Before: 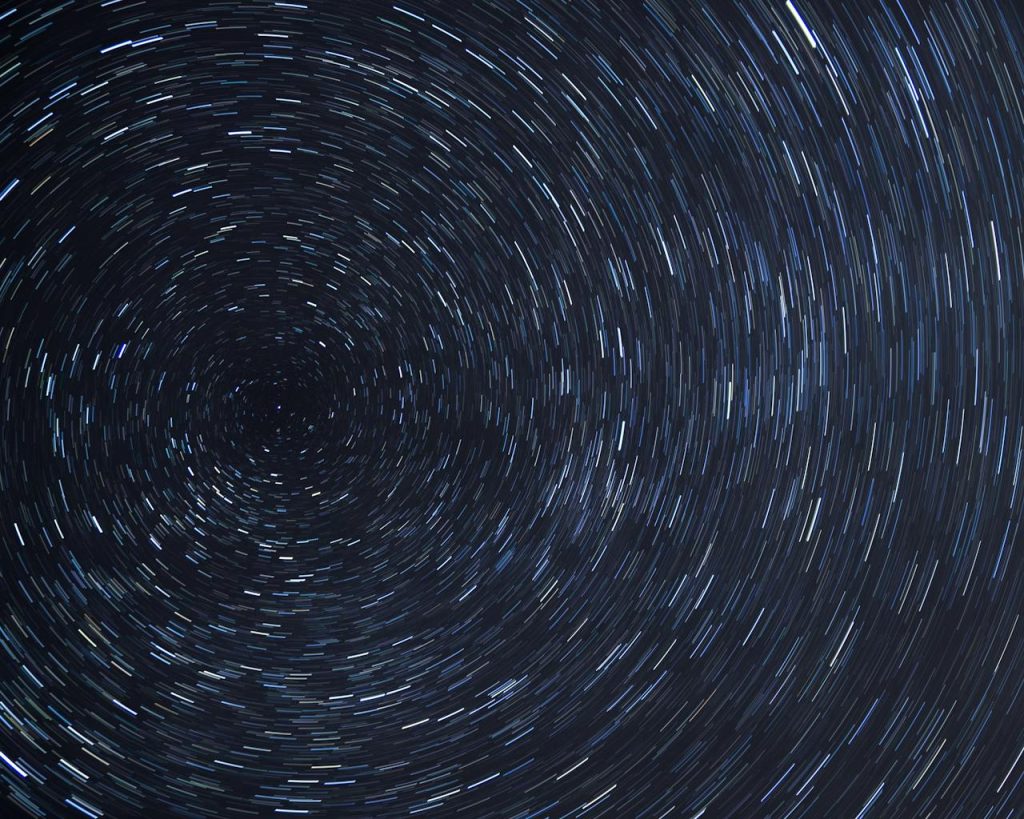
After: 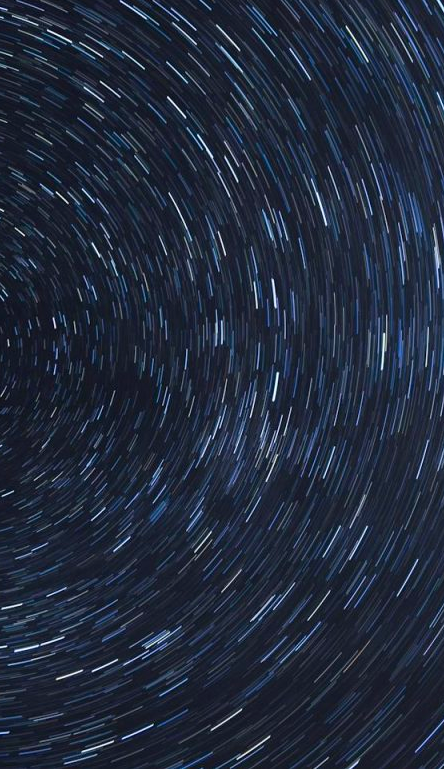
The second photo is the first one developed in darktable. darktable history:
contrast brightness saturation: contrast 0.078, saturation 0.203
crop: left 33.826%, top 5.996%, right 22.802%
